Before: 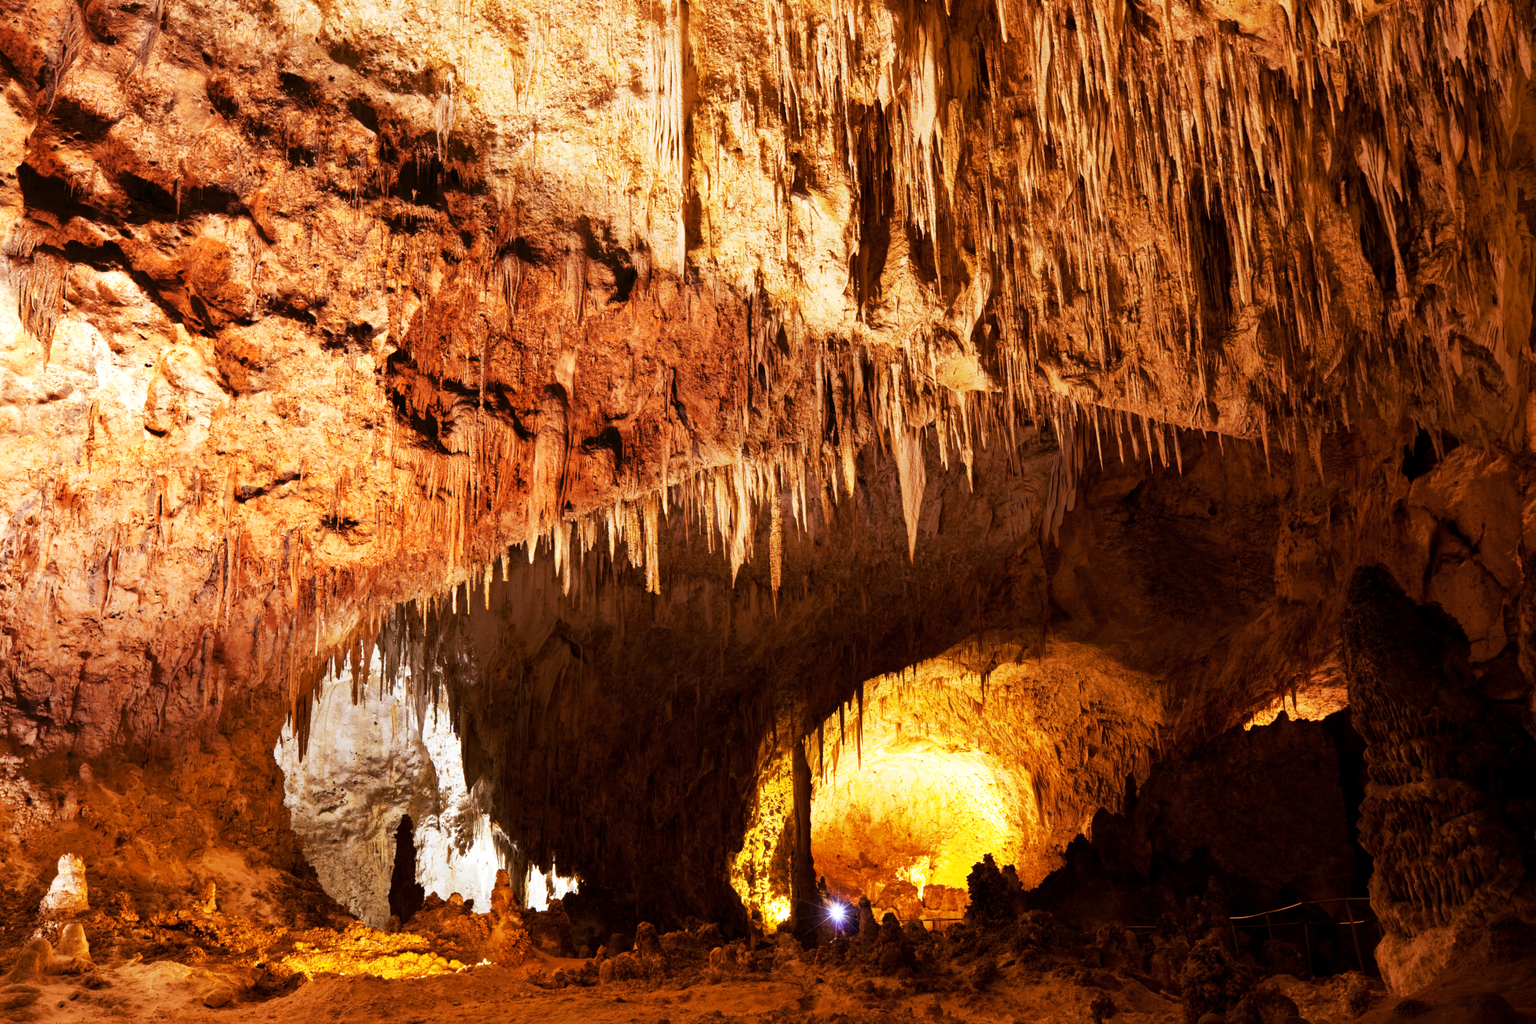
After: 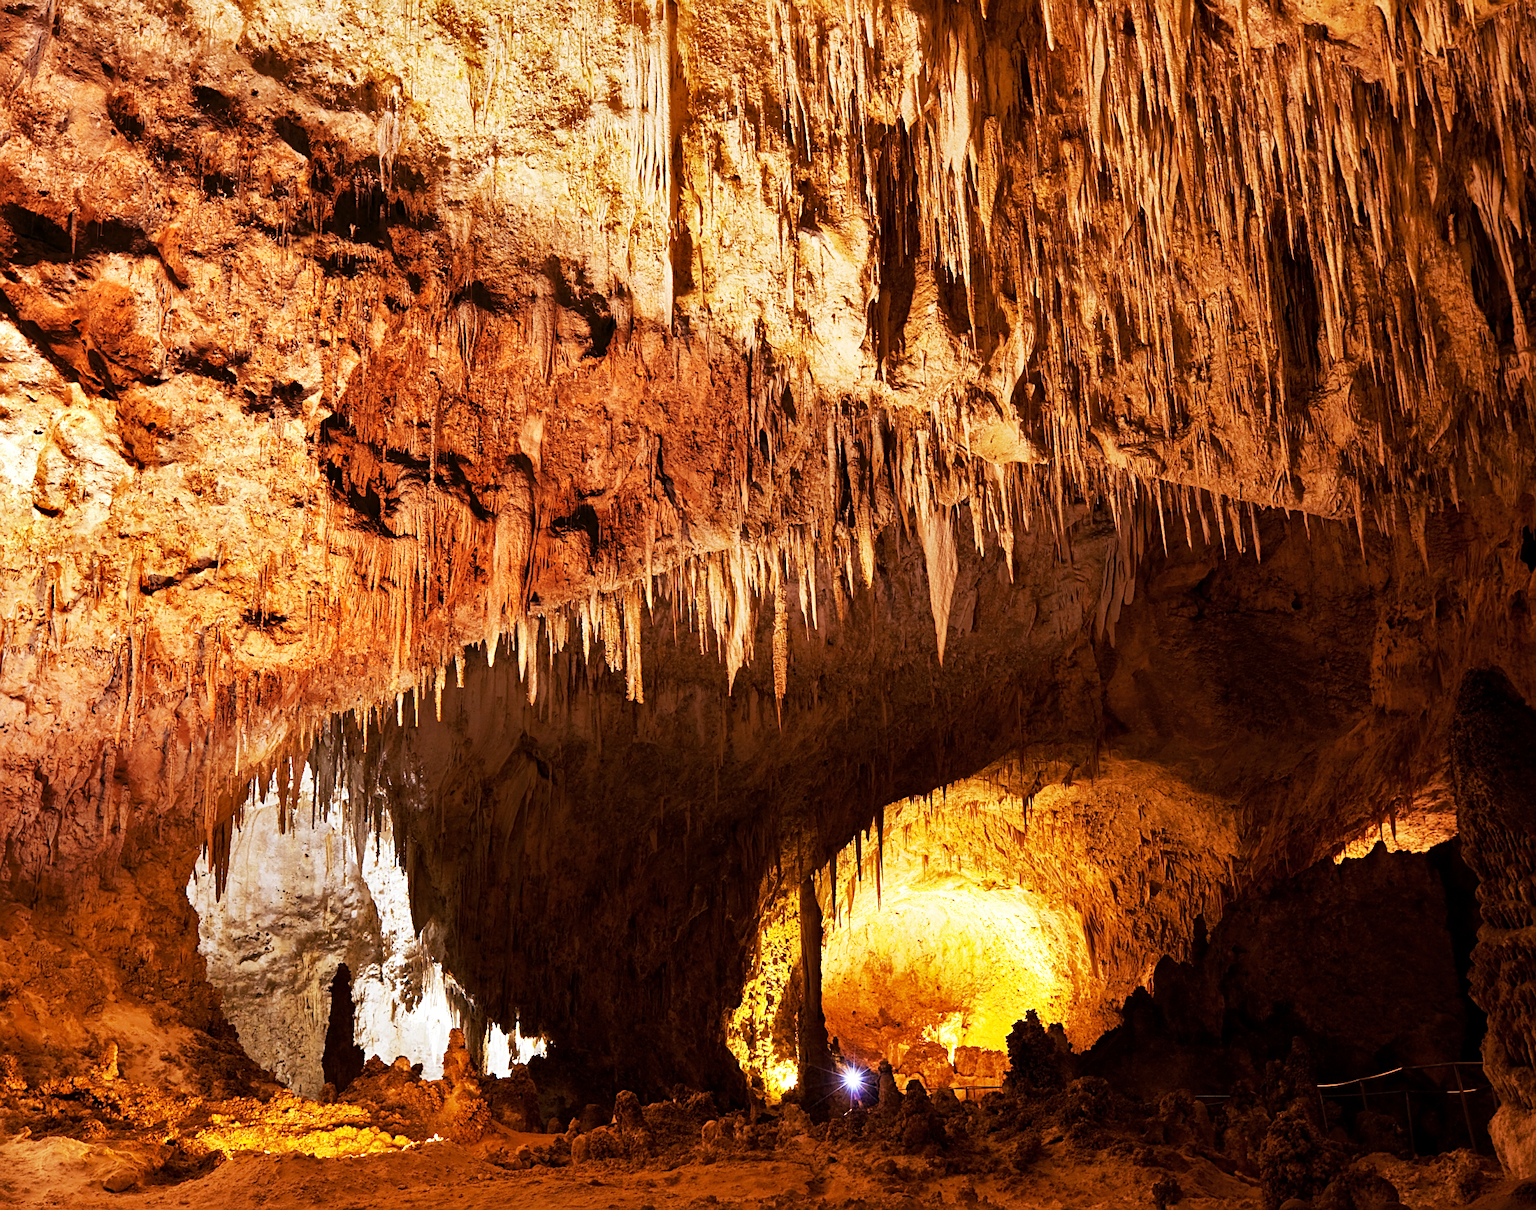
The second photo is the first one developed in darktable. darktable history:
sharpen: on, module defaults
crop: left 7.58%, right 7.863%
shadows and highlights: shadows 6.77, soften with gaussian
